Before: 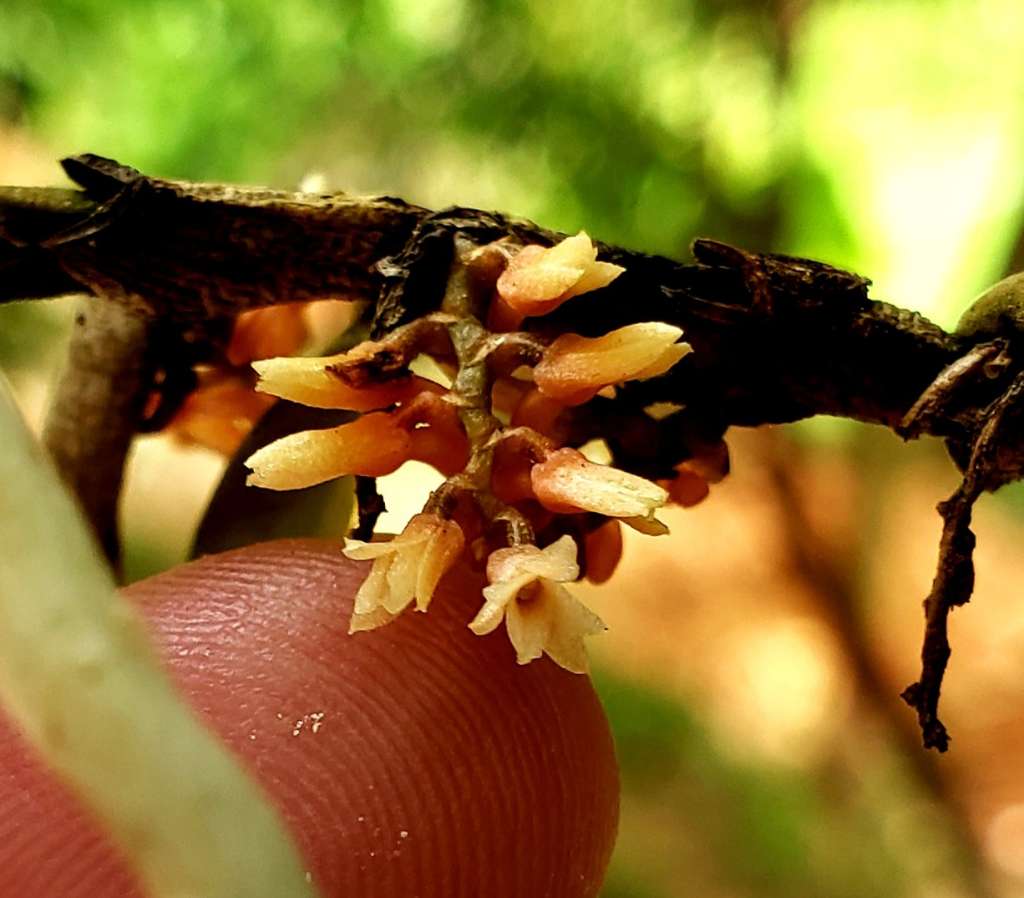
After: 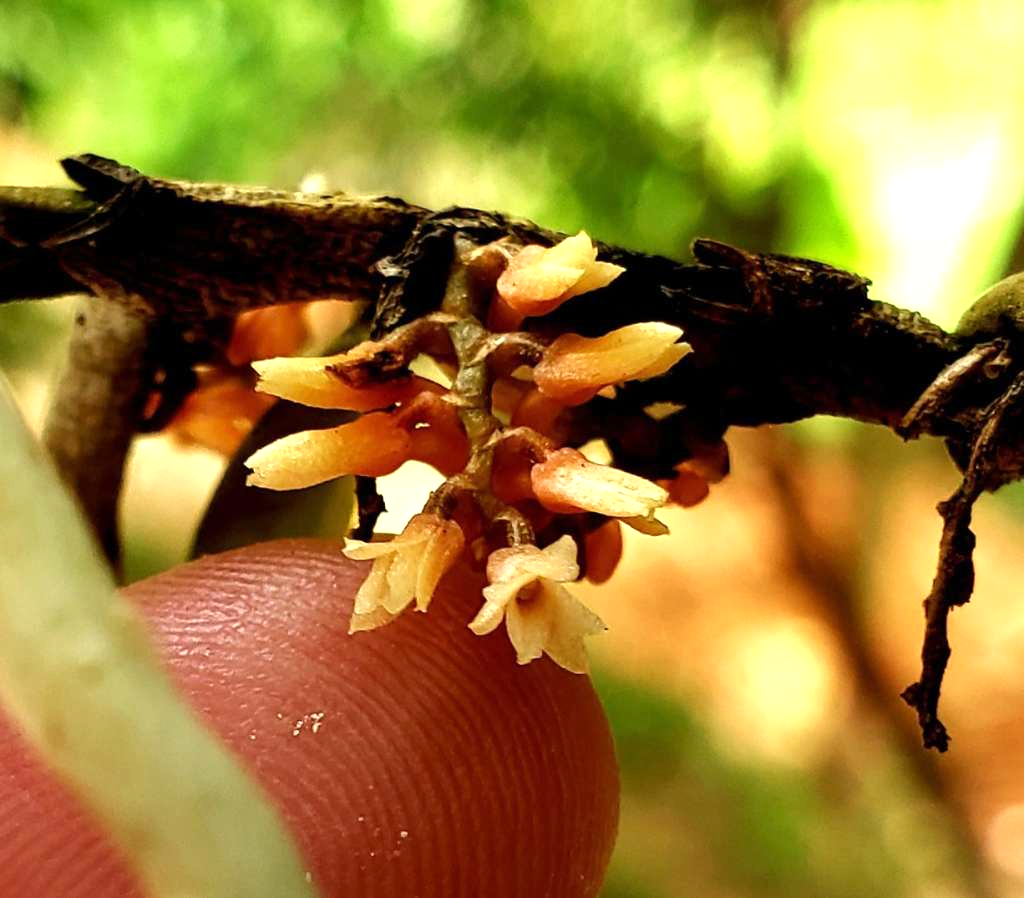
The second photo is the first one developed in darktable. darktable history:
exposure: exposure 0.373 EV, compensate exposure bias true, compensate highlight preservation false
